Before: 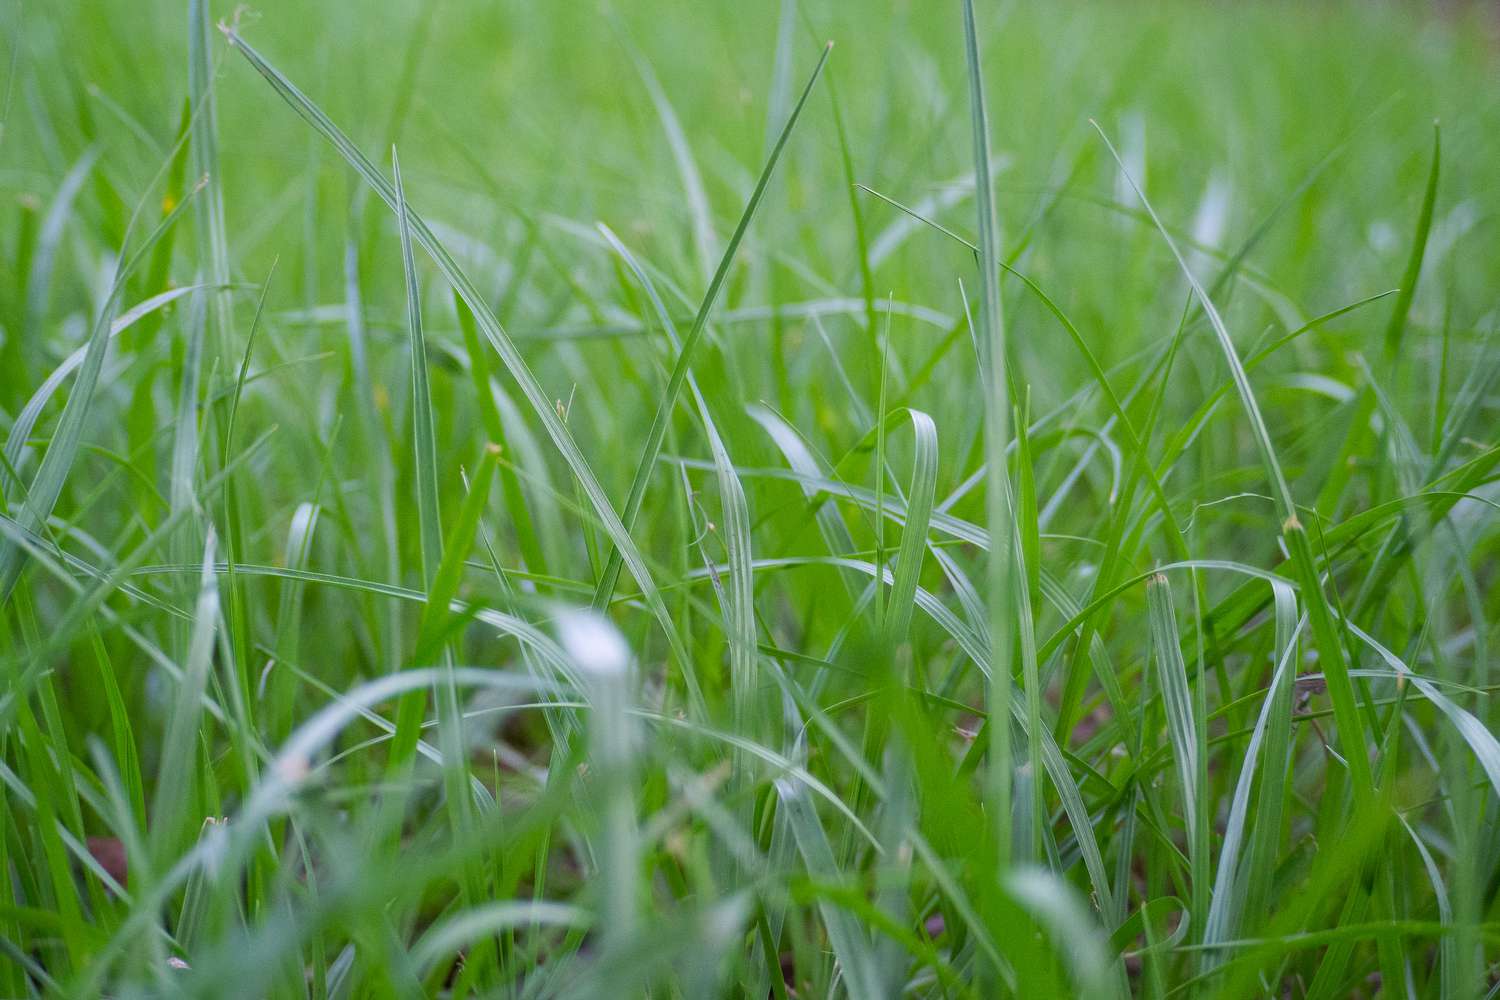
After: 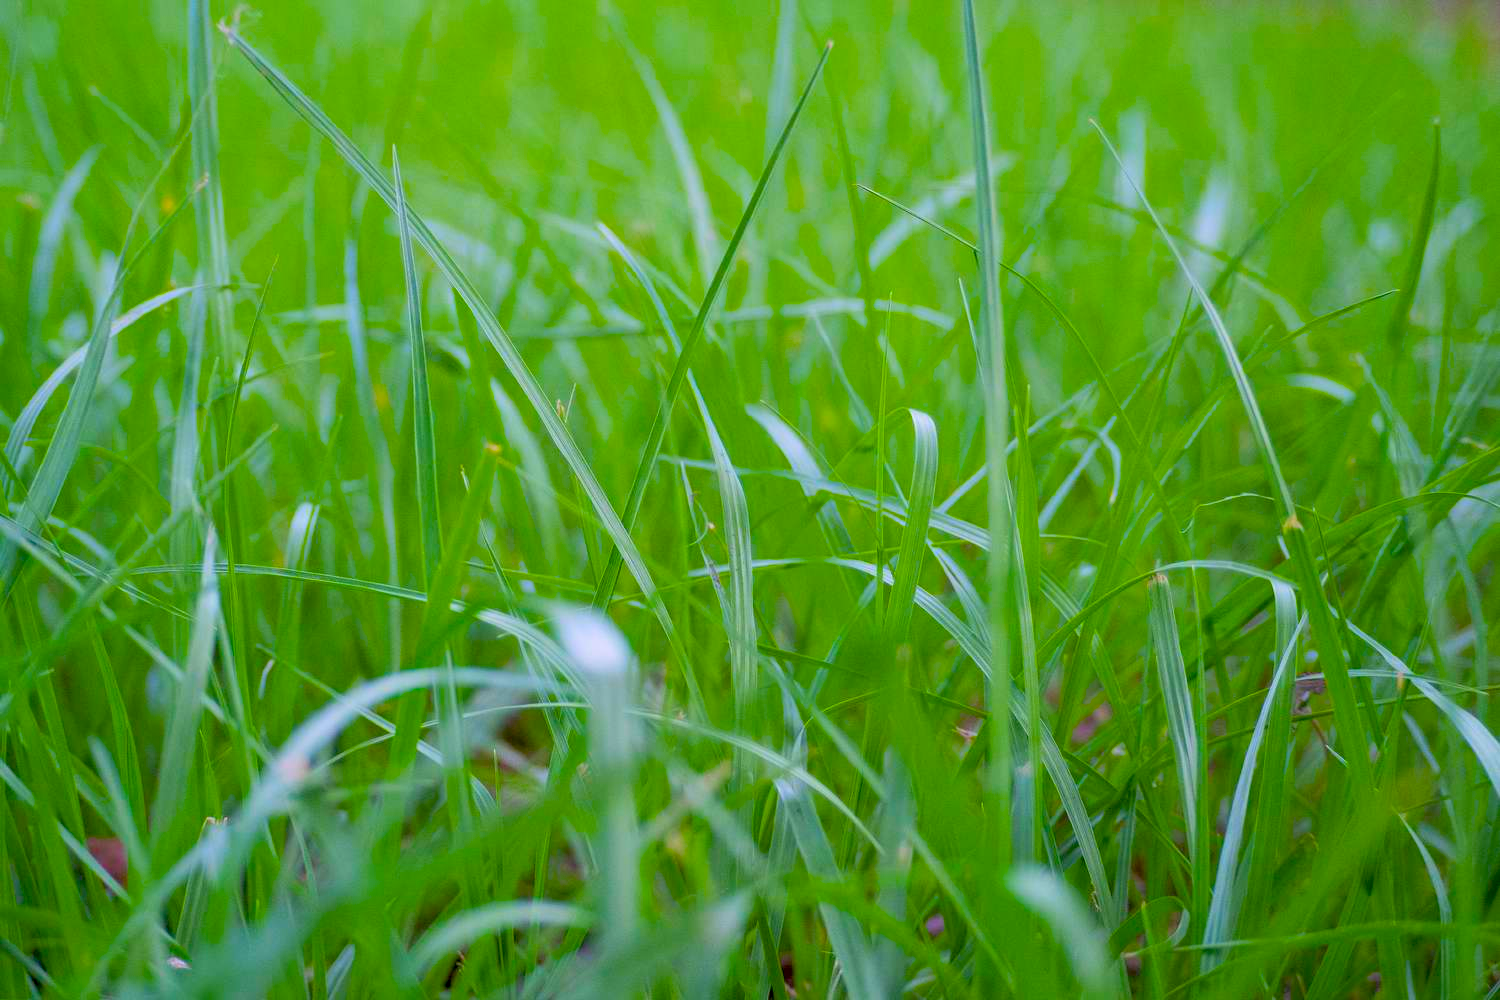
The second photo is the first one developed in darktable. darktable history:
exposure: black level correction 0.007, exposure 0.156 EV, compensate exposure bias true, compensate highlight preservation false
color balance rgb: highlights gain › luminance 17.892%, linear chroma grading › shadows -29.48%, linear chroma grading › global chroma 34.779%, perceptual saturation grading › global saturation 25.483%, contrast -20.186%
